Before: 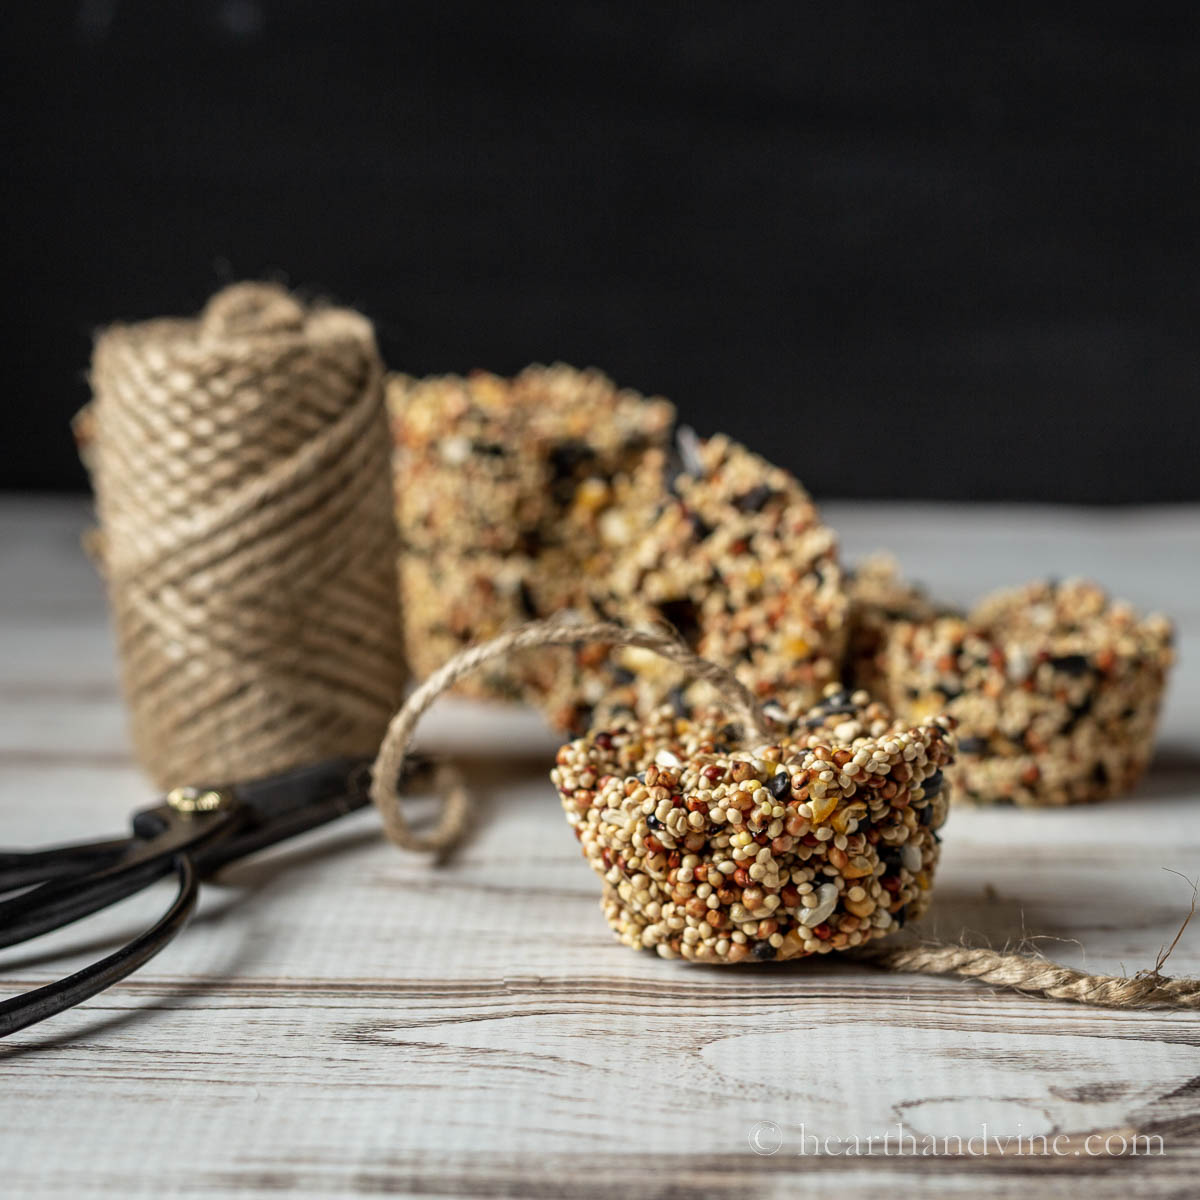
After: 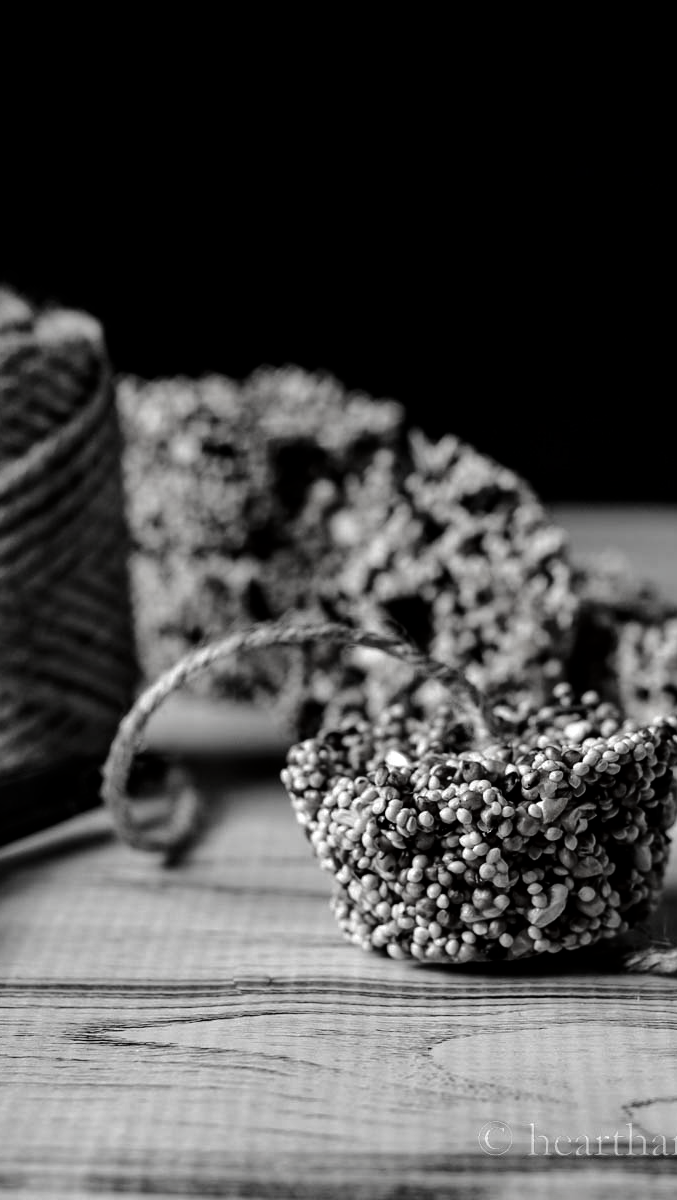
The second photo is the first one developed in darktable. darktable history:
crop and rotate: left 22.525%, right 21.016%
tone equalizer: -7 EV 0.144 EV, -6 EV 0.606 EV, -5 EV 1.18 EV, -4 EV 1.33 EV, -3 EV 1.16 EV, -2 EV 0.6 EV, -1 EV 0.148 EV, edges refinement/feathering 500, mask exposure compensation -1.57 EV, preserve details no
contrast brightness saturation: contrast 0.016, brightness -0.986, saturation -0.981
